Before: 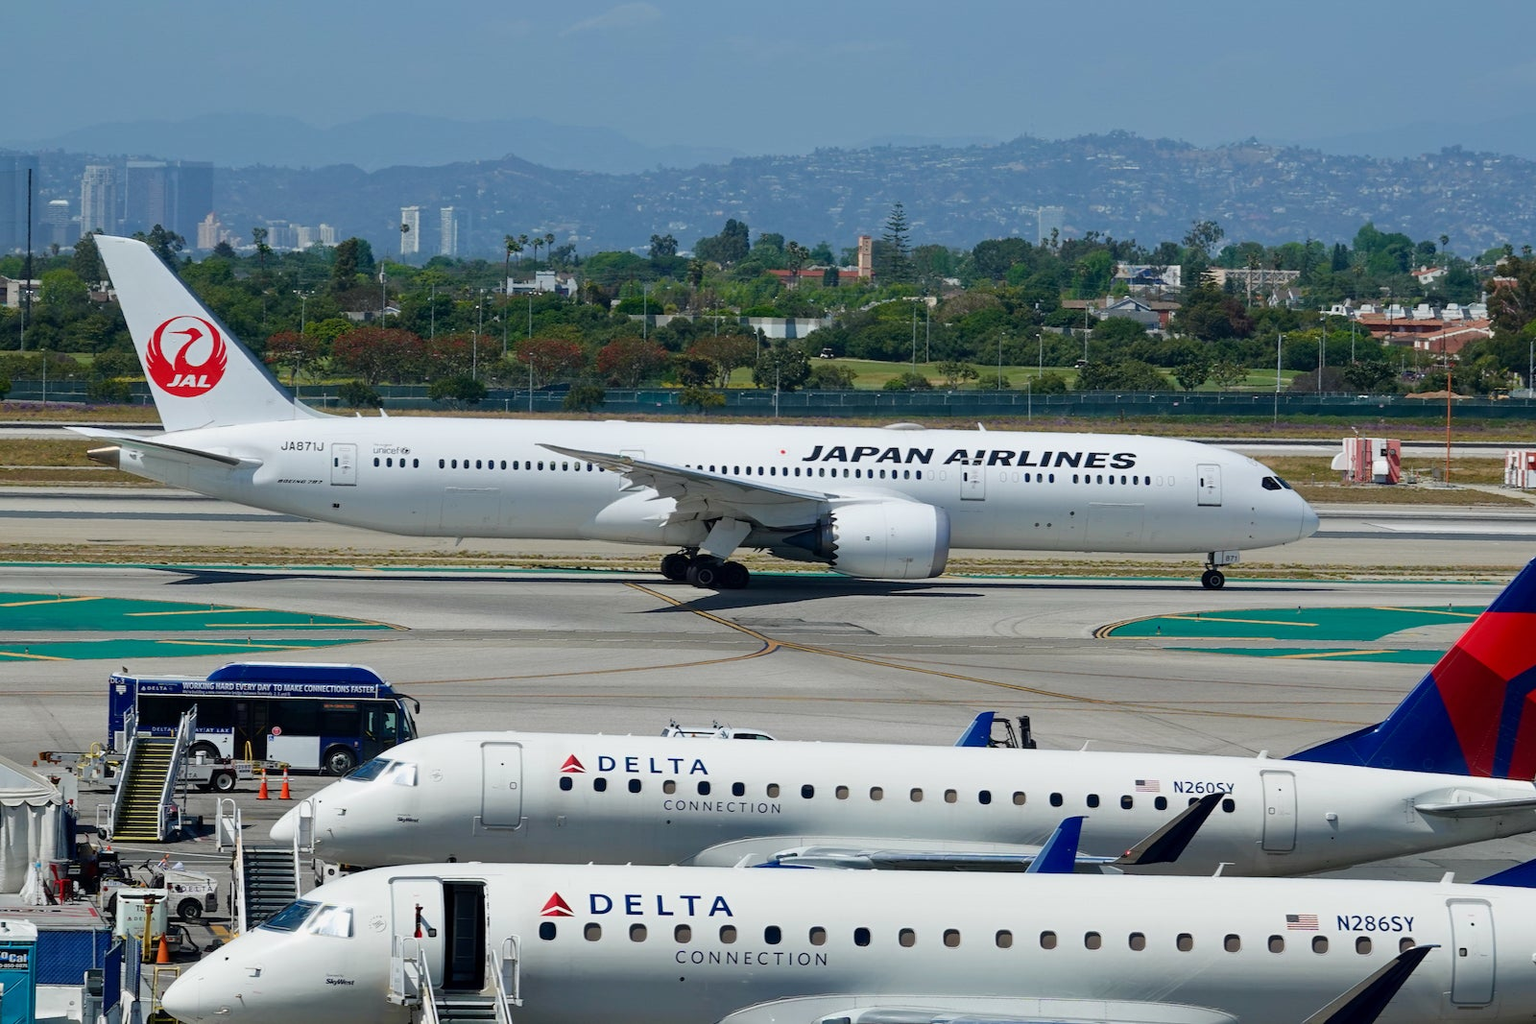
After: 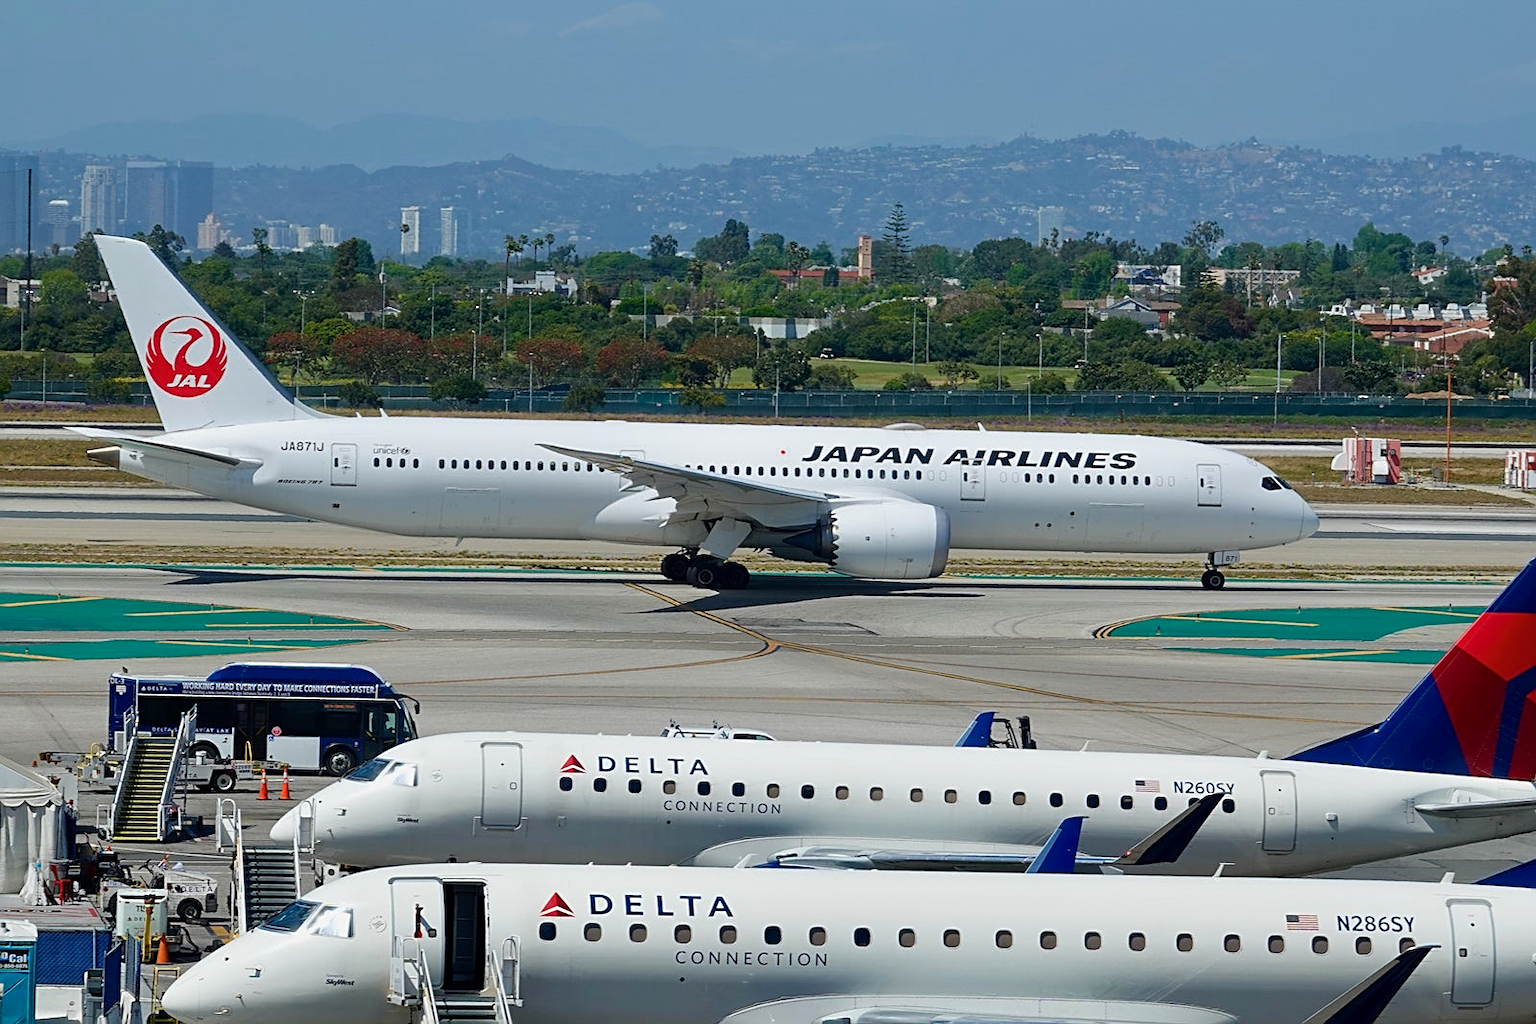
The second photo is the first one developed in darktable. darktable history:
sharpen: on, module defaults
color balance rgb: perceptual saturation grading › global saturation 0.391%, global vibrance 14.734%
